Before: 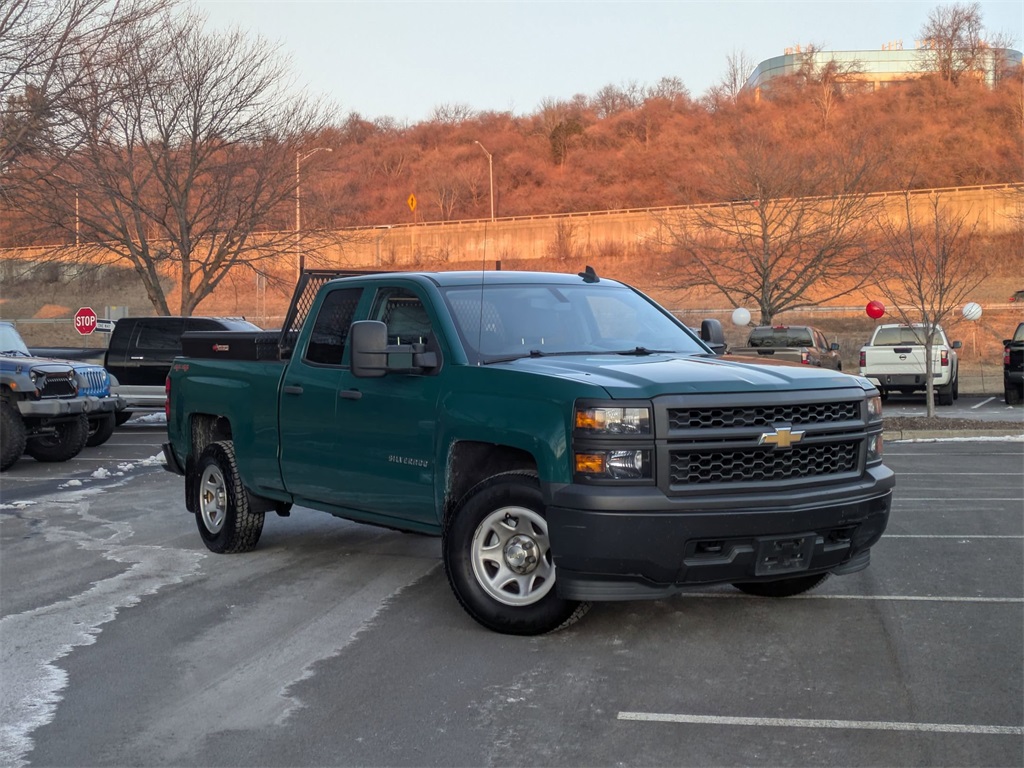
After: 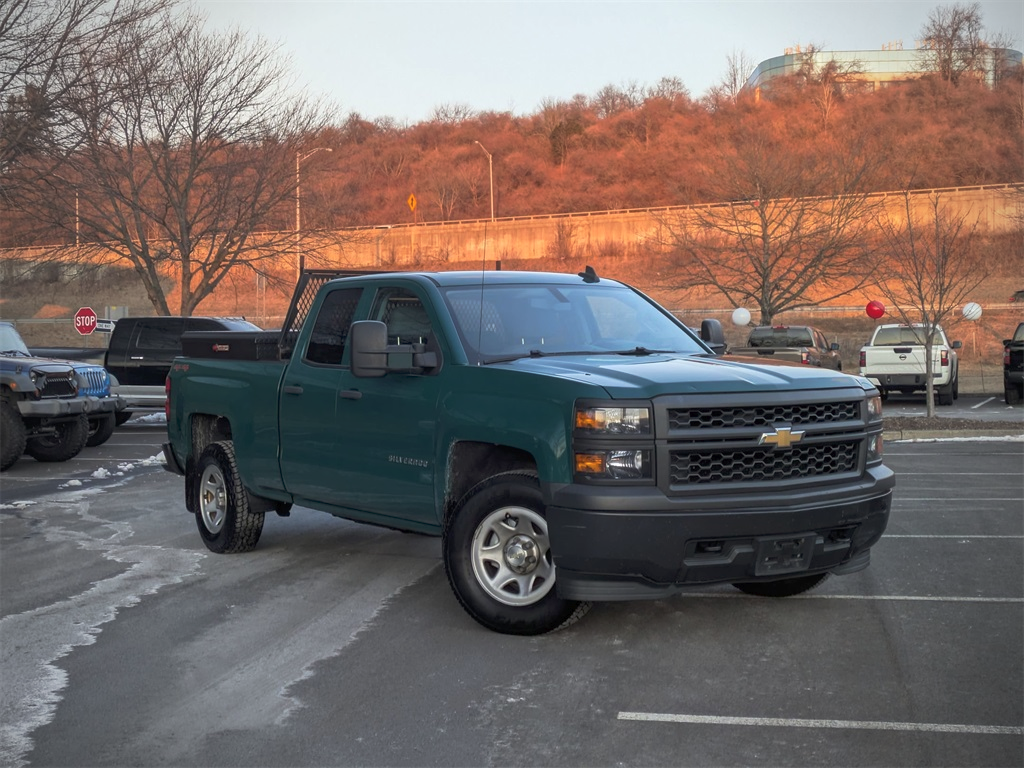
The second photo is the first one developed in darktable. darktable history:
vignetting: on, module defaults
tone curve: curves: ch0 [(0, 0) (0.003, 0.013) (0.011, 0.02) (0.025, 0.037) (0.044, 0.068) (0.069, 0.108) (0.1, 0.138) (0.136, 0.168) (0.177, 0.203) (0.224, 0.241) (0.277, 0.281) (0.335, 0.328) (0.399, 0.382) (0.468, 0.448) (0.543, 0.519) (0.623, 0.603) (0.709, 0.705) (0.801, 0.808) (0.898, 0.903) (1, 1)], preserve colors none
